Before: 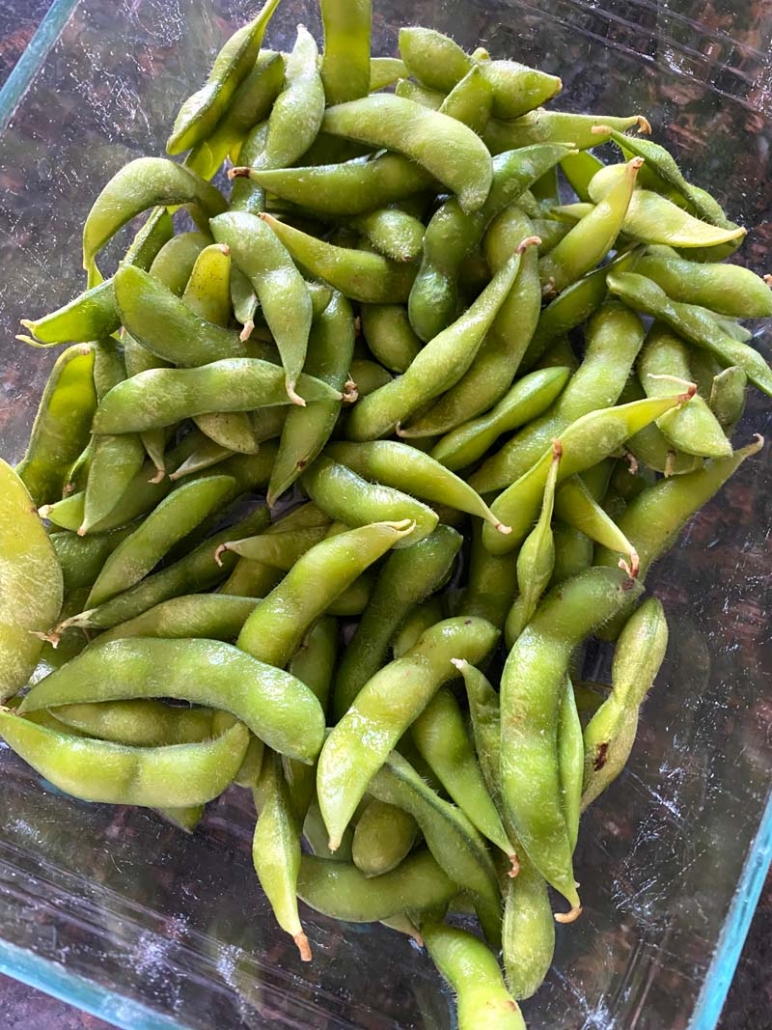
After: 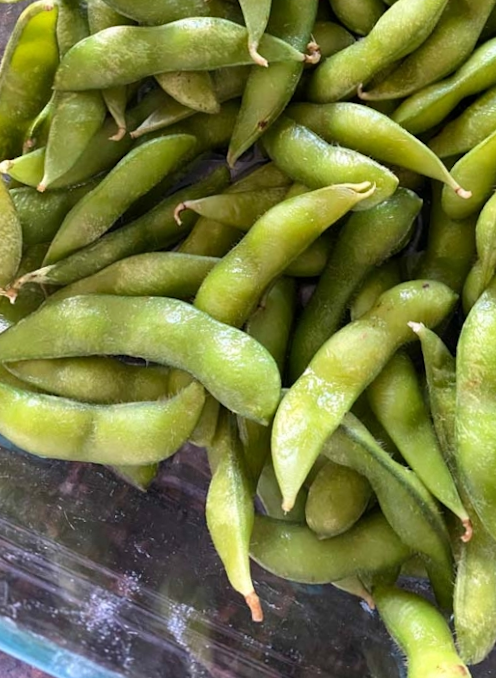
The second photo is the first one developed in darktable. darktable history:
crop and rotate: angle -1.15°, left 4.015%, top 32.374%, right 29.99%
